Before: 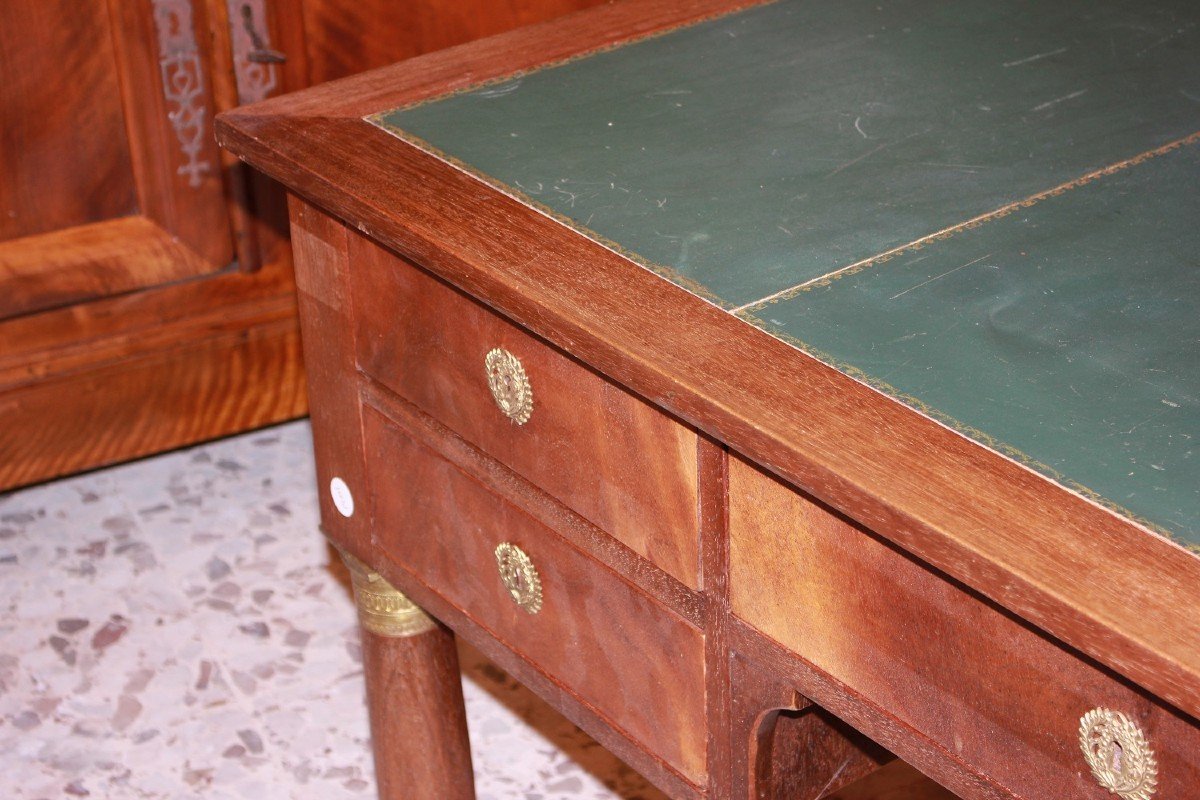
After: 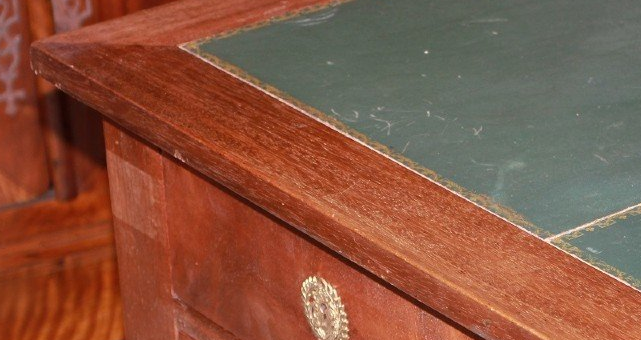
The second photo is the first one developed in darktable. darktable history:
crop: left 15.338%, top 9.119%, right 31.231%, bottom 48.276%
